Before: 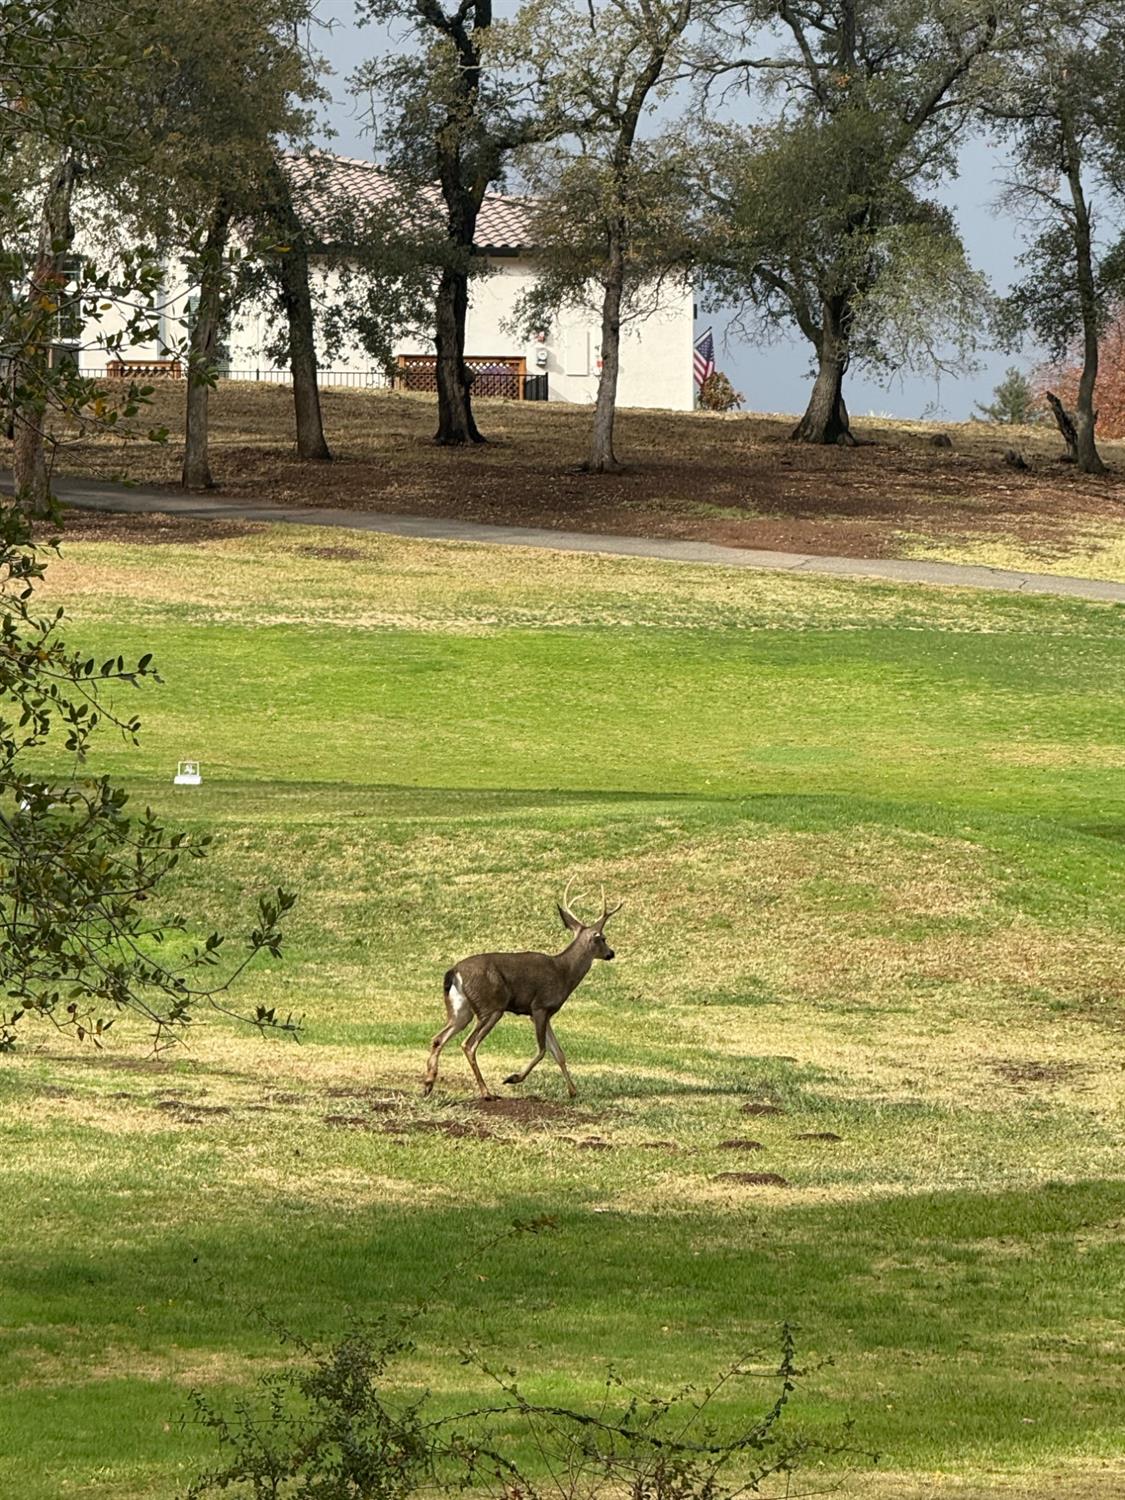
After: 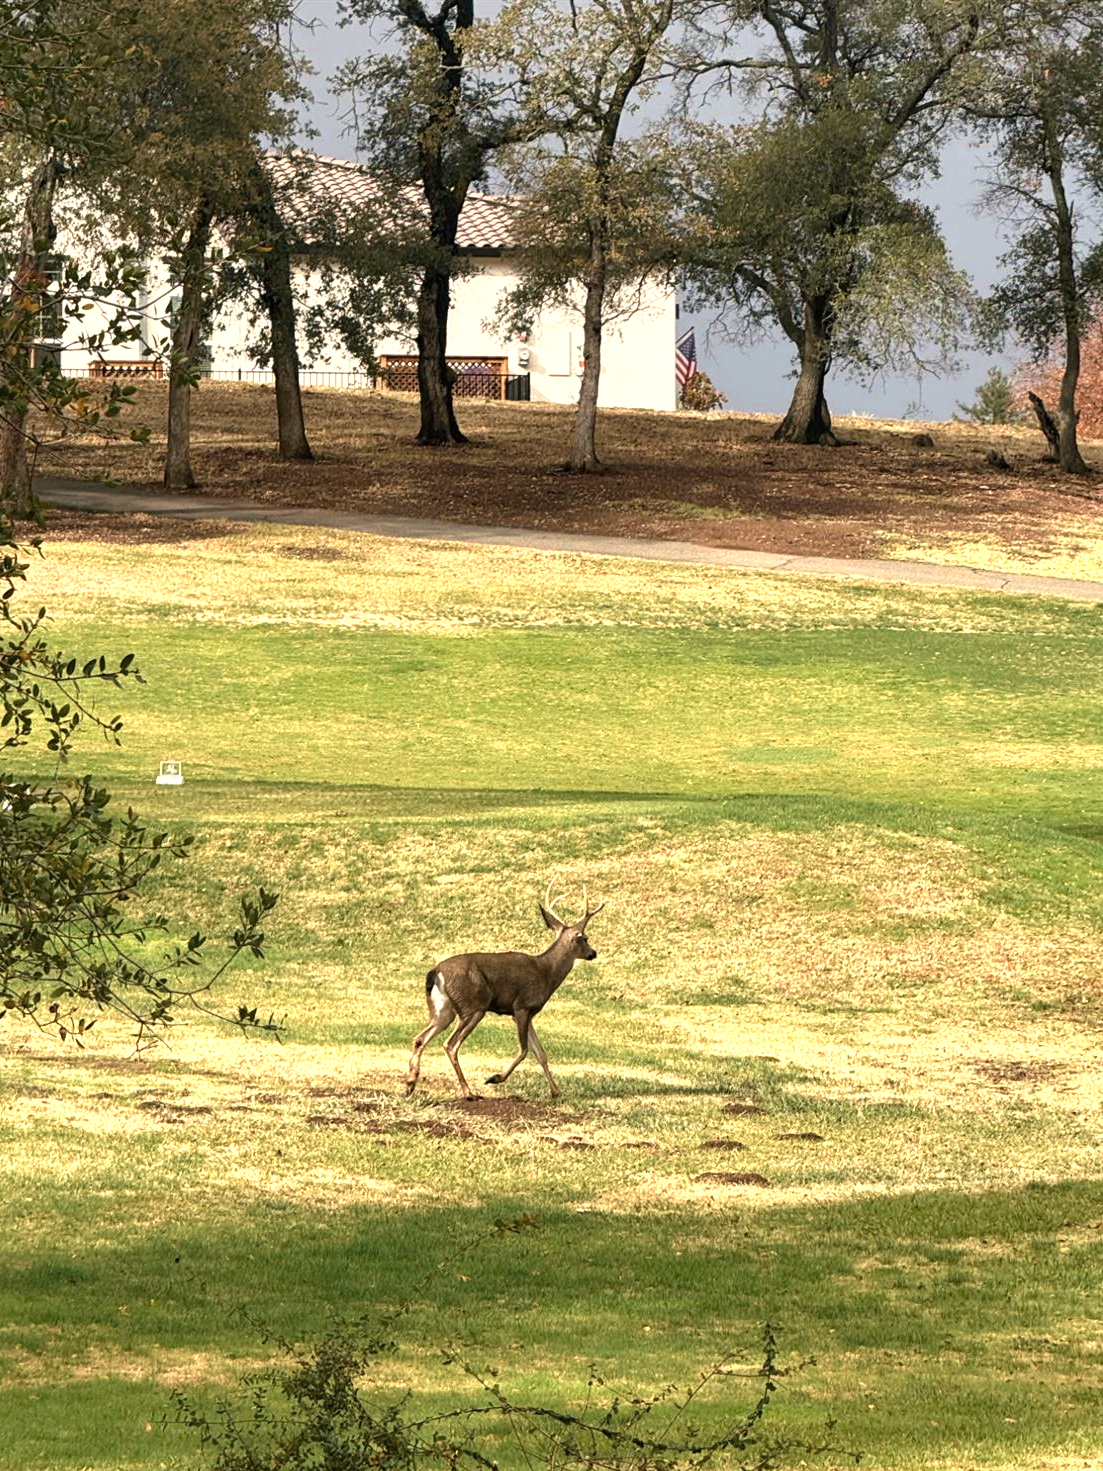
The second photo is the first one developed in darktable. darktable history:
velvia: on, module defaults
crop: left 1.681%, right 0.274%, bottom 1.875%
color correction: highlights a* 3.69, highlights b* 5.06
color zones: curves: ch0 [(0.018, 0.548) (0.197, 0.654) (0.425, 0.447) (0.605, 0.658) (0.732, 0.579)]; ch1 [(0.105, 0.531) (0.224, 0.531) (0.386, 0.39) (0.618, 0.456) (0.732, 0.456) (0.956, 0.421)]; ch2 [(0.039, 0.583) (0.215, 0.465) (0.399, 0.544) (0.465, 0.548) (0.614, 0.447) (0.724, 0.43) (0.882, 0.623) (0.956, 0.632)]
